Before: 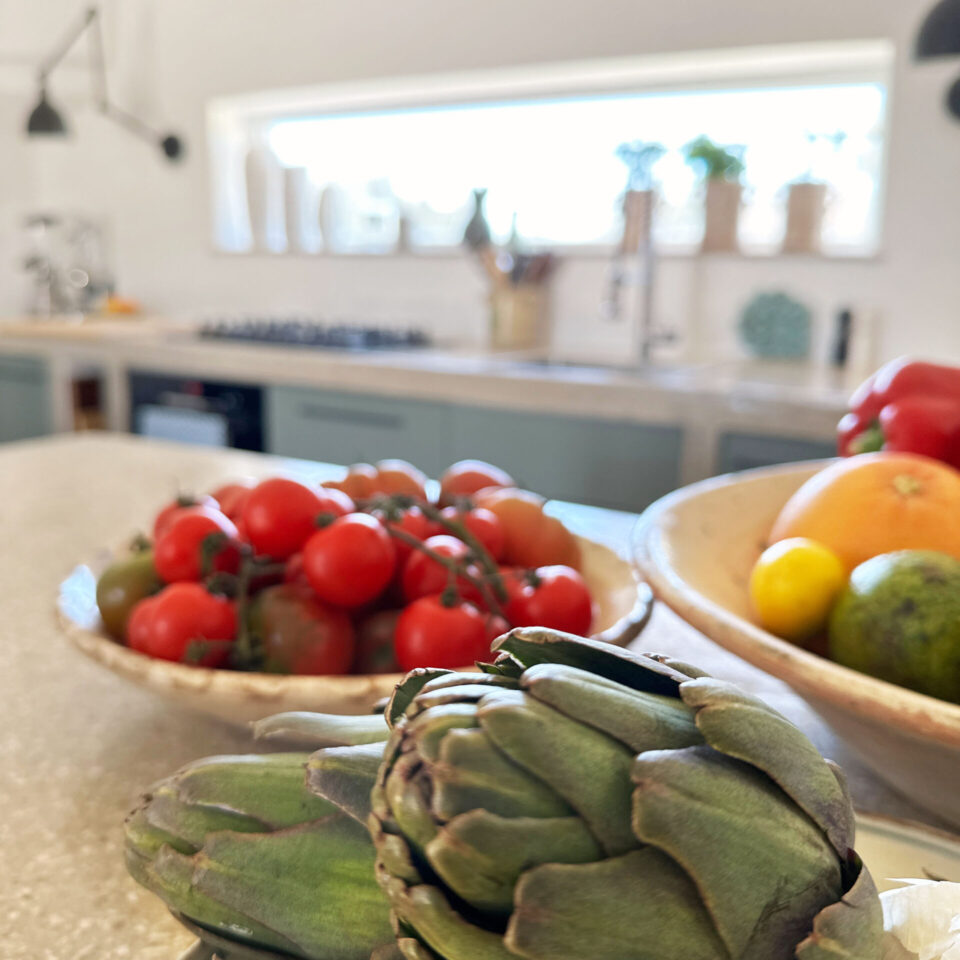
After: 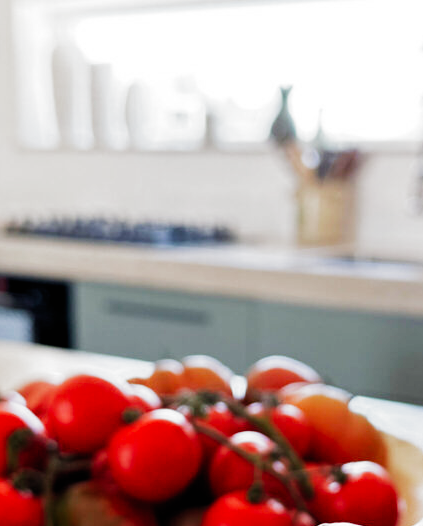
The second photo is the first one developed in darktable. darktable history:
crop: left 20.248%, top 10.86%, right 35.675%, bottom 34.321%
filmic rgb: black relative exposure -6.43 EV, white relative exposure 2.43 EV, threshold 3 EV, hardness 5.27, latitude 0.1%, contrast 1.425, highlights saturation mix 2%, preserve chrominance no, color science v5 (2021), contrast in shadows safe, contrast in highlights safe, enable highlight reconstruction true
